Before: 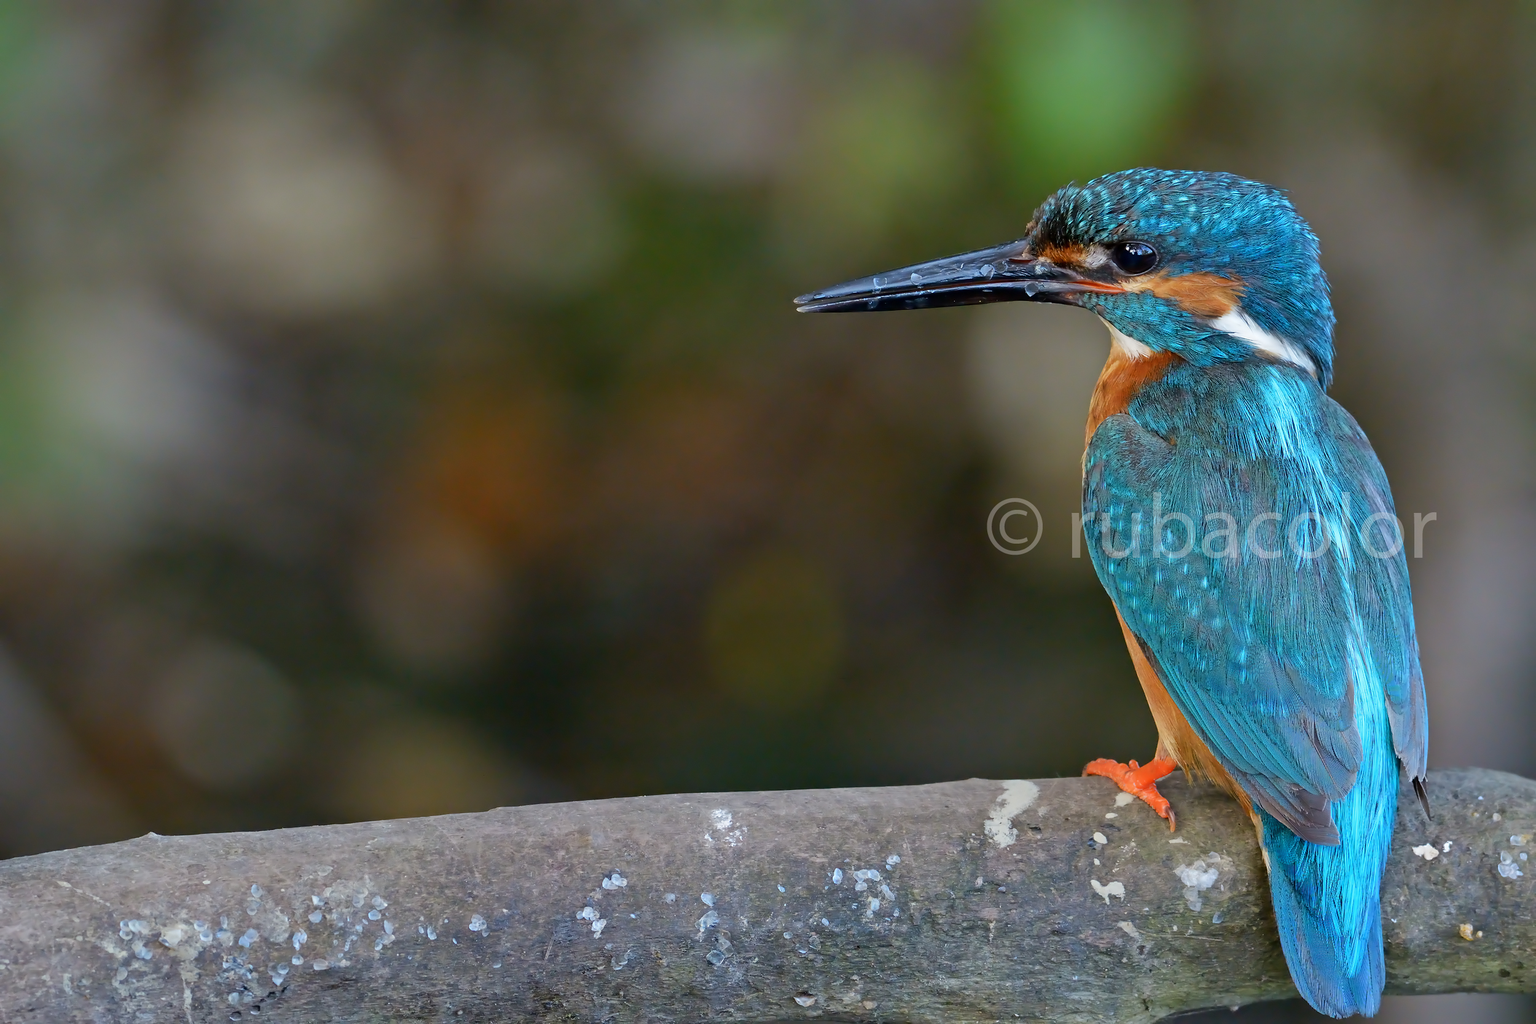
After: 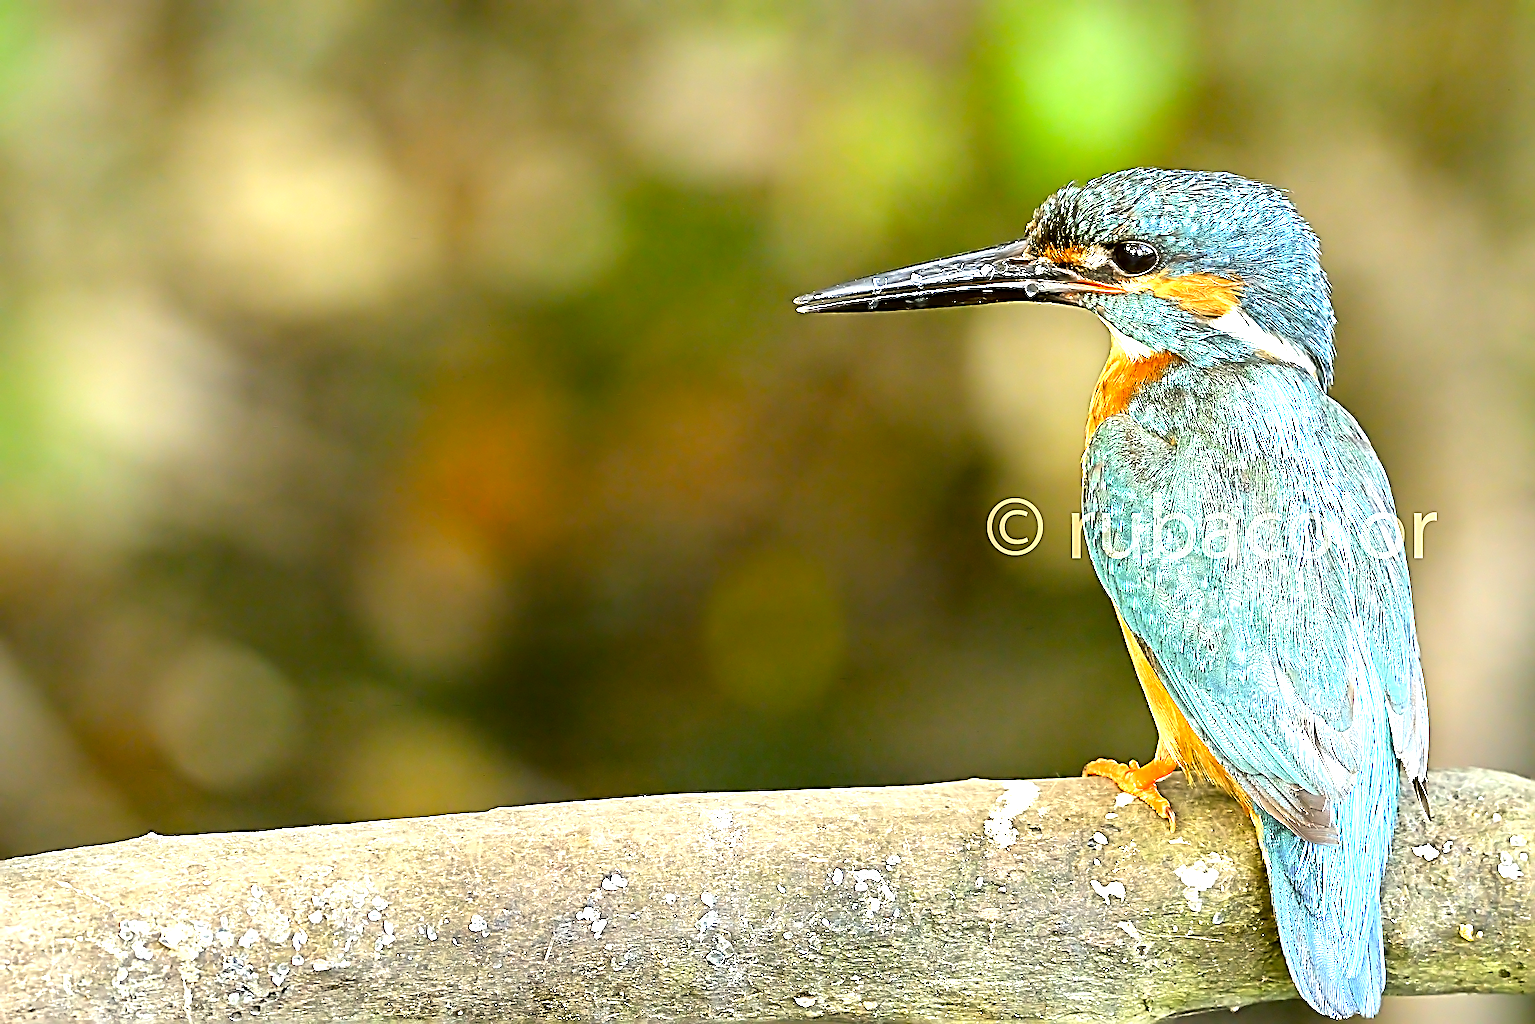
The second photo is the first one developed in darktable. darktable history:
tone equalizer: -8 EV -0.779 EV, -7 EV -0.719 EV, -6 EV -0.63 EV, -5 EV -0.373 EV, -3 EV 0.399 EV, -2 EV 0.6 EV, -1 EV 0.678 EV, +0 EV 0.753 EV, mask exposure compensation -0.513 EV
exposure: black level correction 0, exposure 1.2 EV, compensate highlight preservation false
color correction: highlights a* 0.116, highlights b* 28.82, shadows a* -0.28, shadows b* 21.61
haze removal: strength -0.046, compatibility mode true, adaptive false
sharpen: radius 3.181, amount 1.724
